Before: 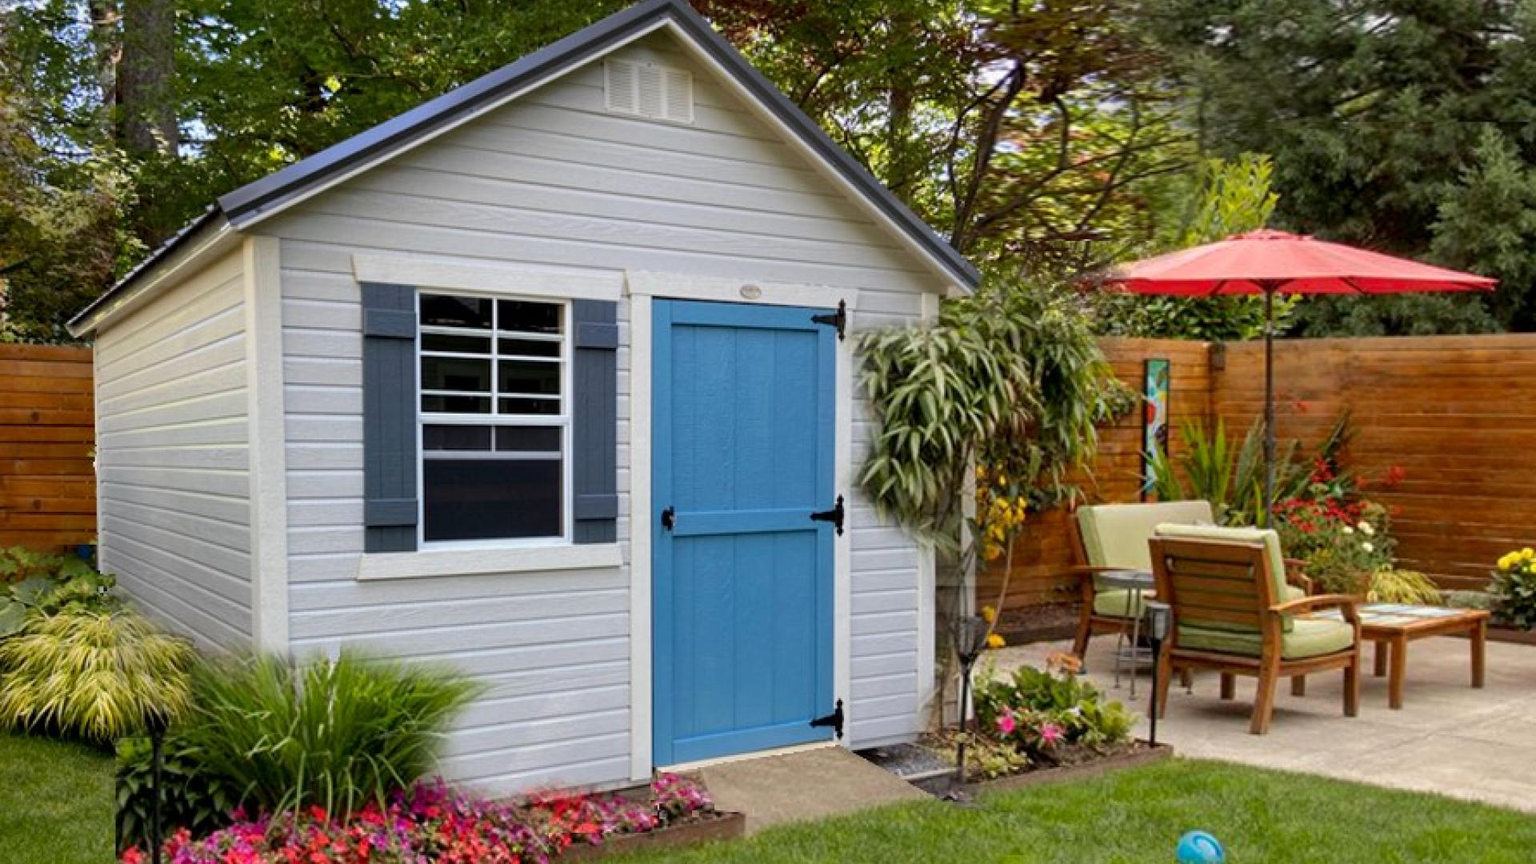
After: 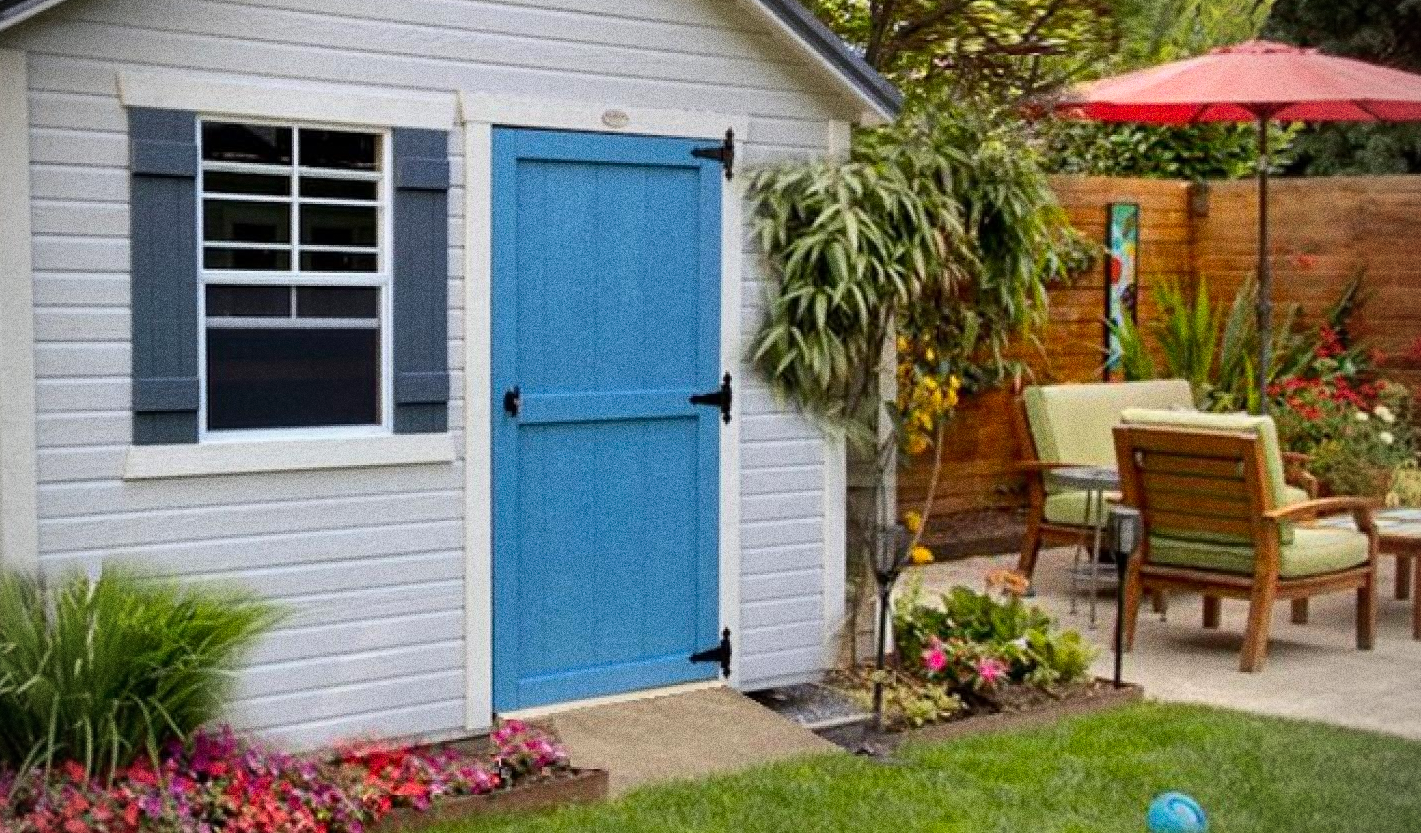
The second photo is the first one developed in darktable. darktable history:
crop: left 16.871%, top 22.857%, right 9.116%
contrast brightness saturation: contrast 0.1, brightness 0.03, saturation 0.09
vignetting: width/height ratio 1.094
grain: coarseness 10.62 ISO, strength 55.56%
